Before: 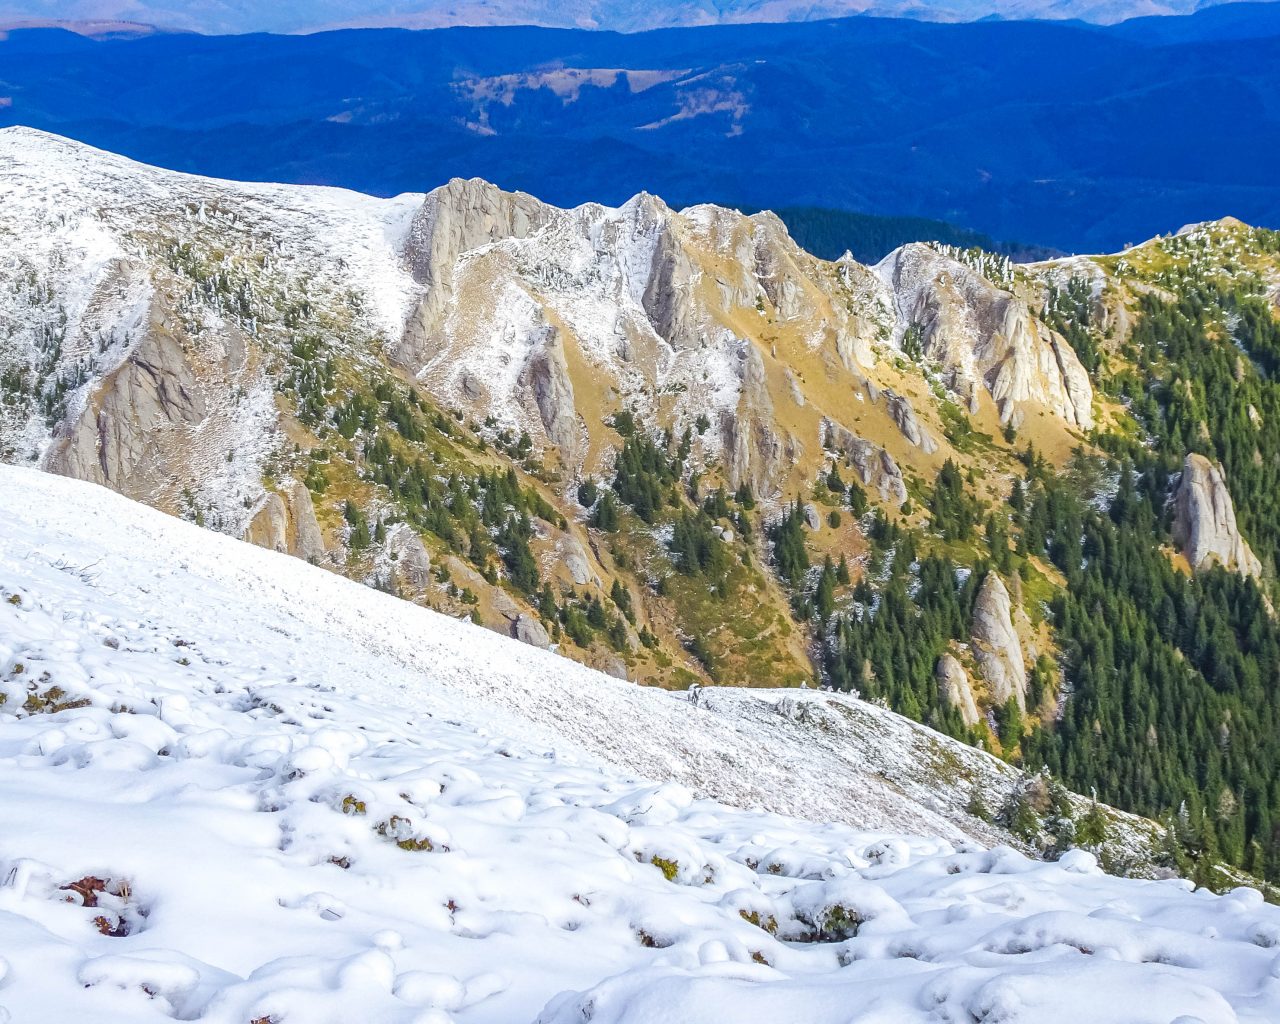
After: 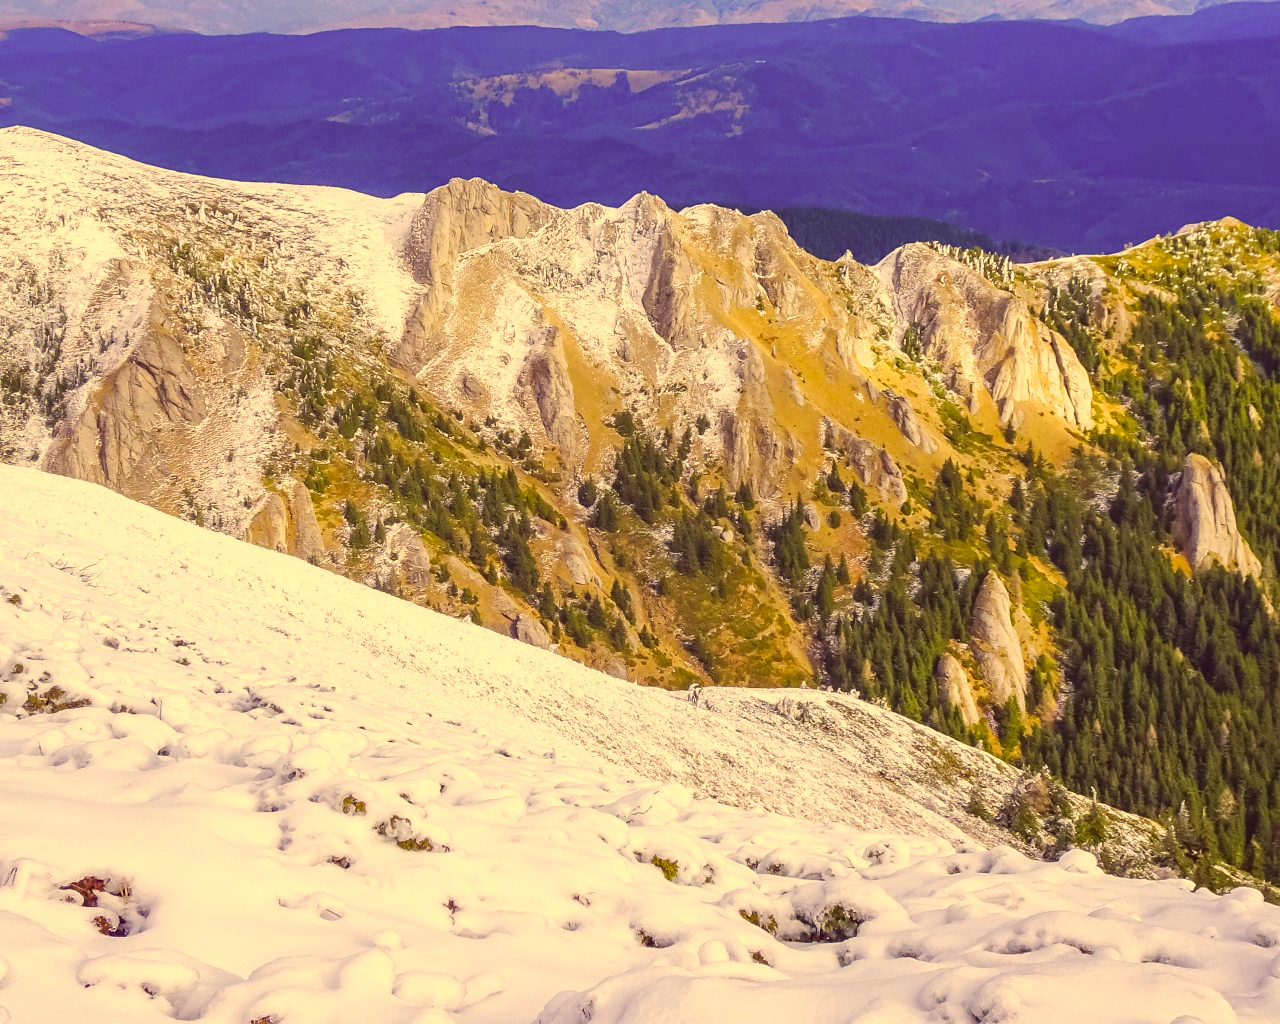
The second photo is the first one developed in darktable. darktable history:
tone equalizer: on, module defaults
color correction: highlights a* 10.12, highlights b* 39.04, shadows a* 14.62, shadows b* 3.37
